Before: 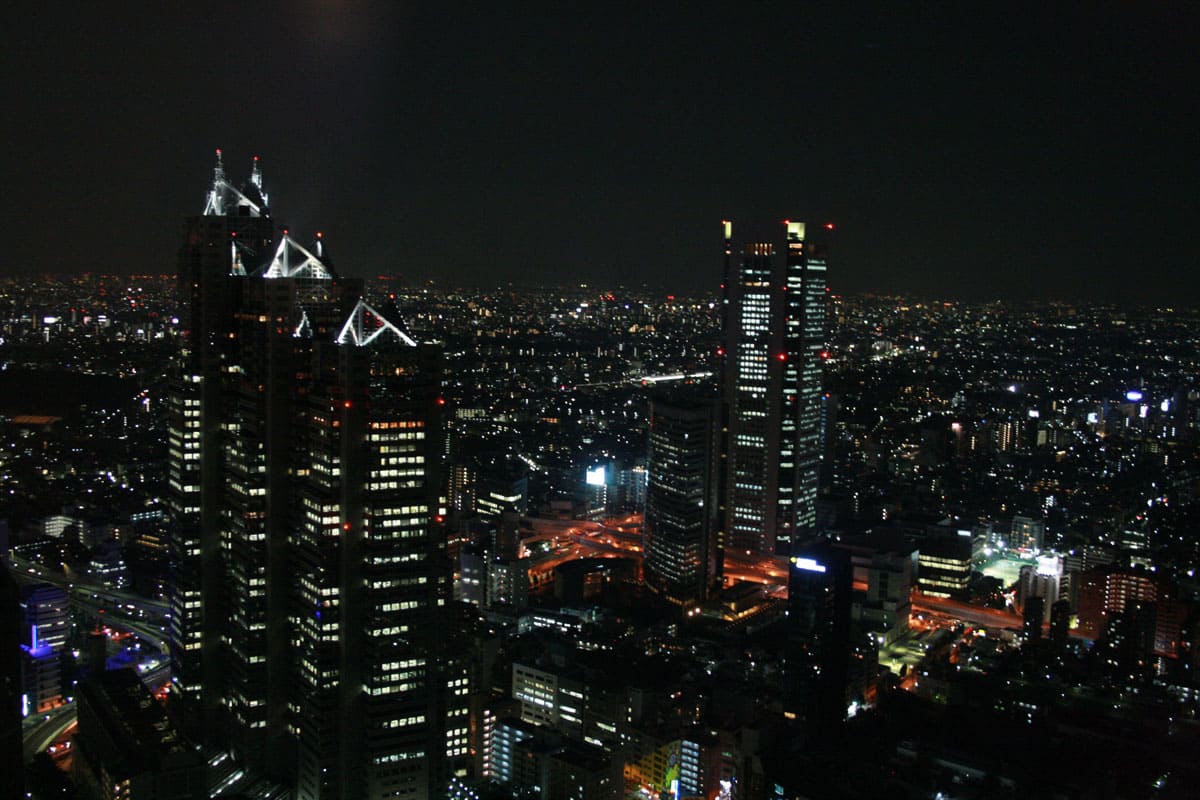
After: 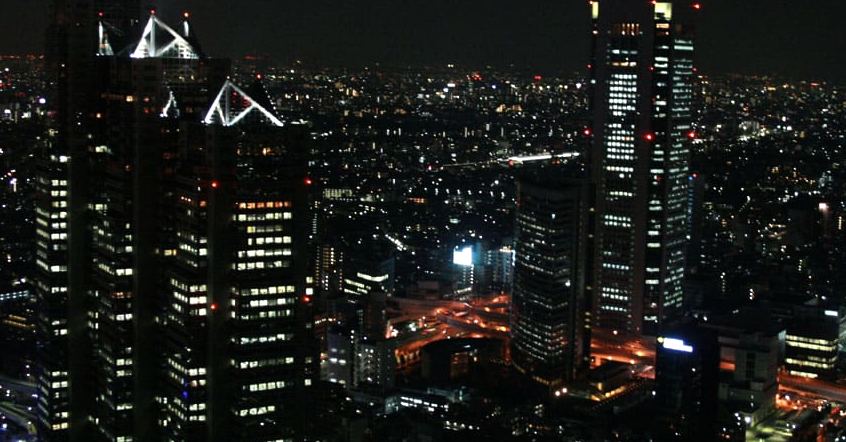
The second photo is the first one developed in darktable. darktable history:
crop: left 11.123%, top 27.61%, right 18.3%, bottom 17.034%
tone equalizer: -8 EV -0.417 EV, -7 EV -0.389 EV, -6 EV -0.333 EV, -5 EV -0.222 EV, -3 EV 0.222 EV, -2 EV 0.333 EV, -1 EV 0.389 EV, +0 EV 0.417 EV, edges refinement/feathering 500, mask exposure compensation -1.57 EV, preserve details no
